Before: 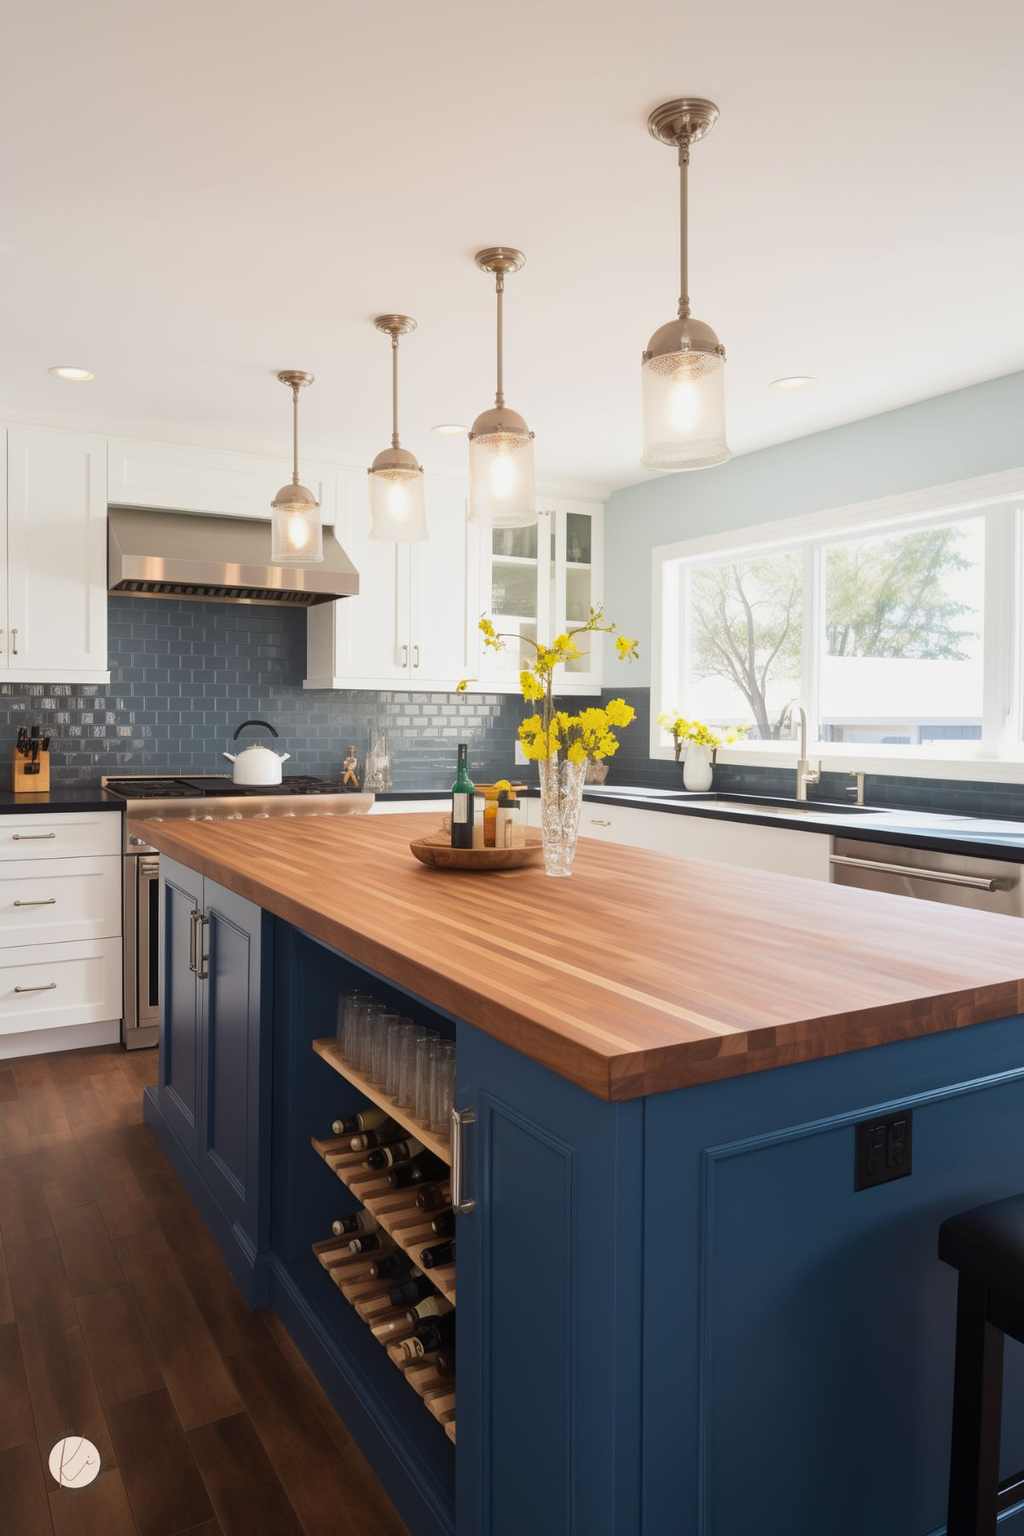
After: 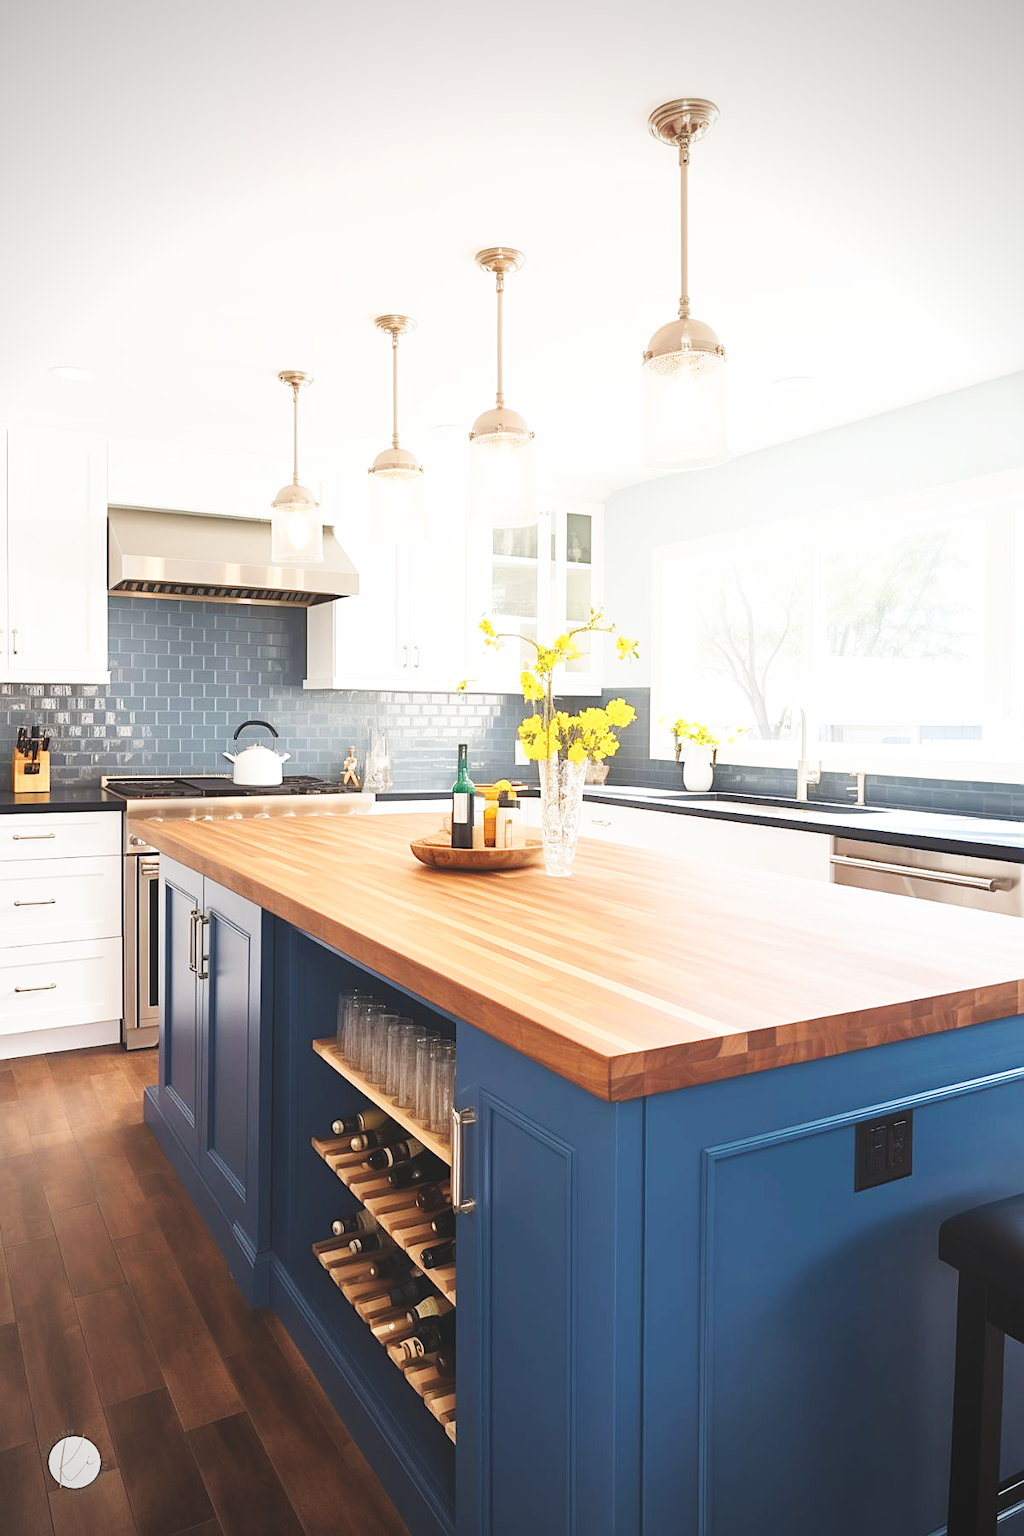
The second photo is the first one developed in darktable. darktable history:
vignetting: on, module defaults
base curve: curves: ch0 [(0, 0.003) (0.001, 0.002) (0.006, 0.004) (0.02, 0.022) (0.048, 0.086) (0.094, 0.234) (0.162, 0.431) (0.258, 0.629) (0.385, 0.8) (0.548, 0.918) (0.751, 0.988) (1, 1)], preserve colors none
sharpen: on, module defaults
exposure: black level correction -0.015, compensate highlight preservation false
